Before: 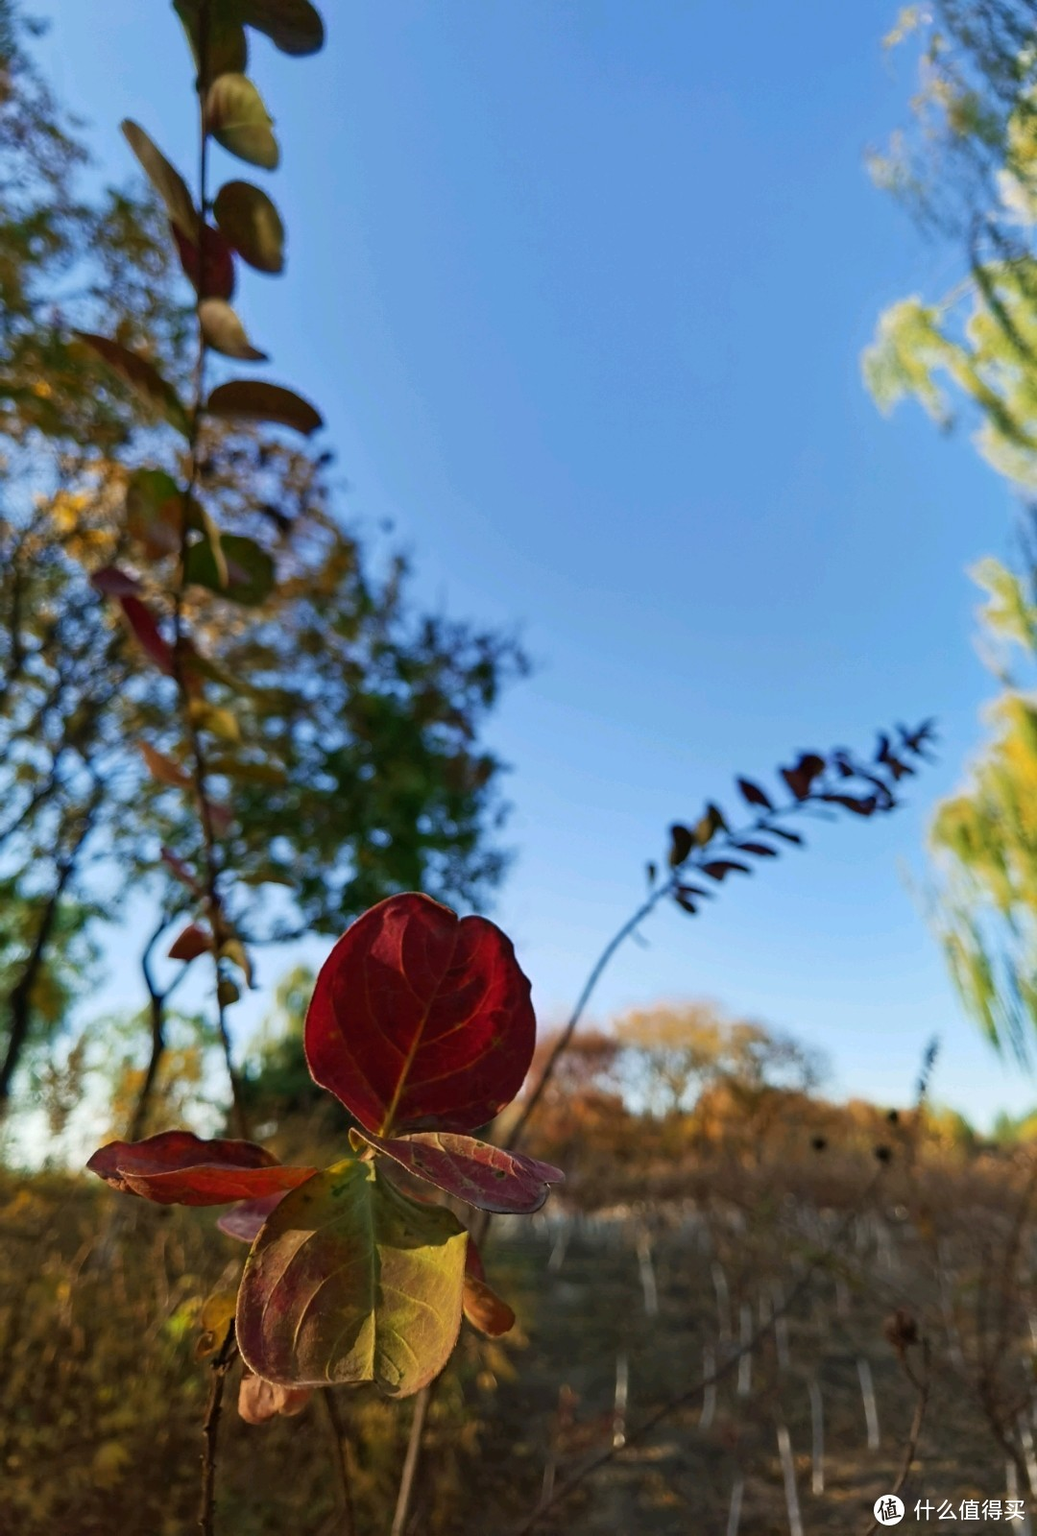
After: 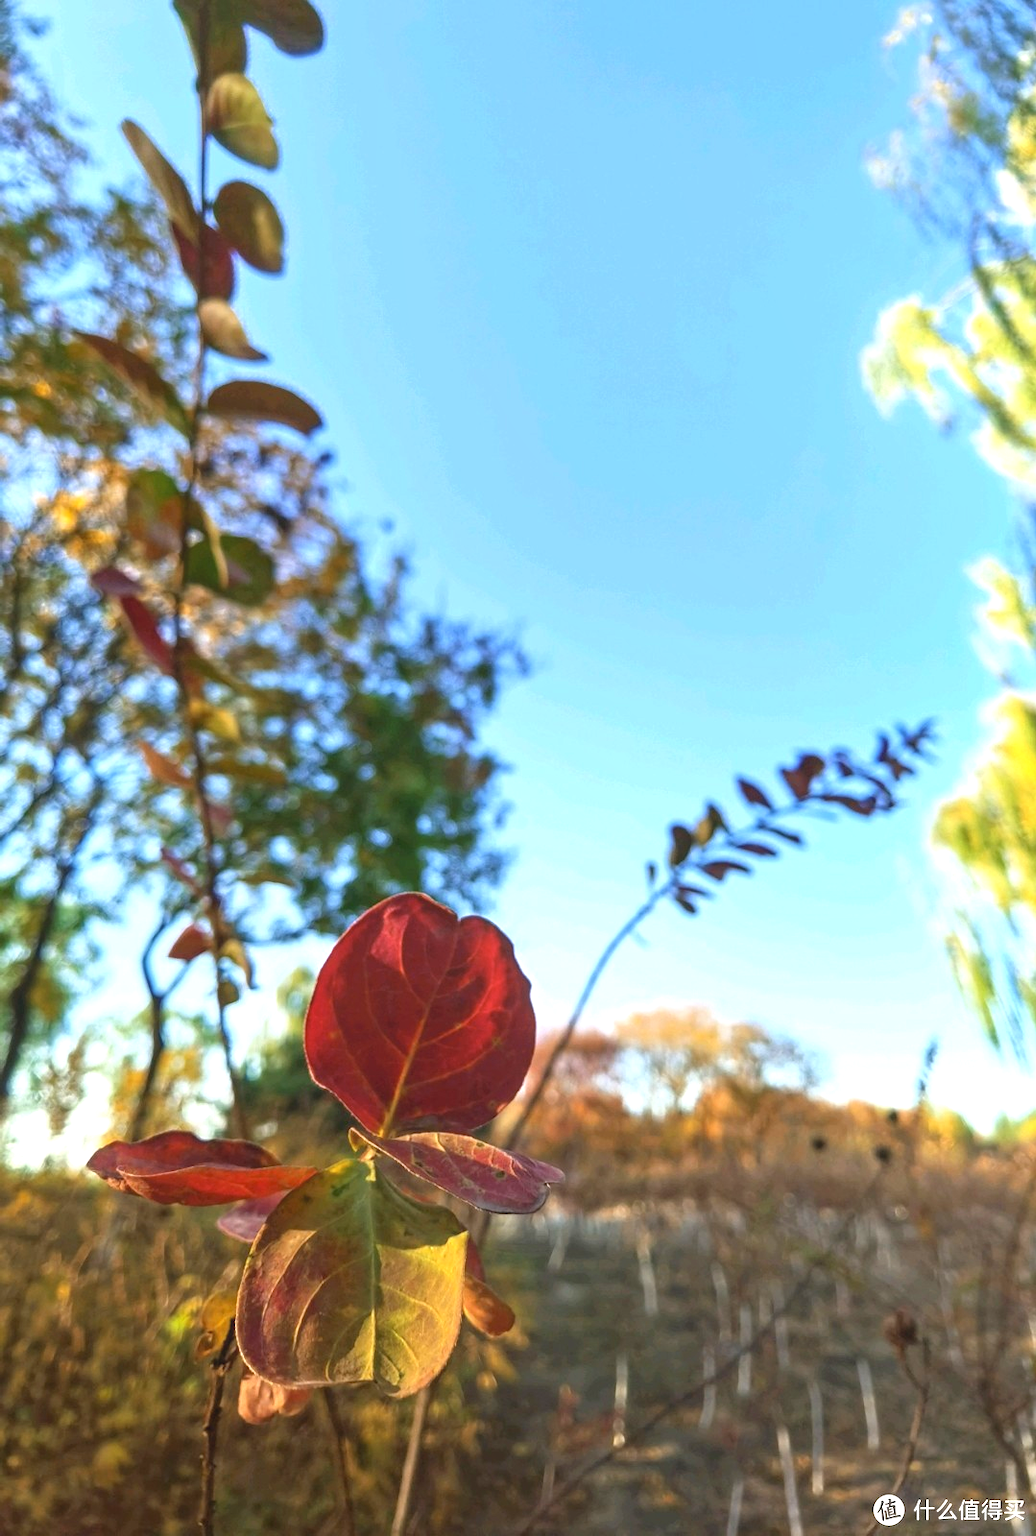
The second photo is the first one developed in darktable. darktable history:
exposure: exposure 1.094 EV, compensate highlight preservation false
levels: mode automatic, levels [0.016, 0.484, 0.953]
local contrast: highlights 48%, shadows 7%, detail 100%
